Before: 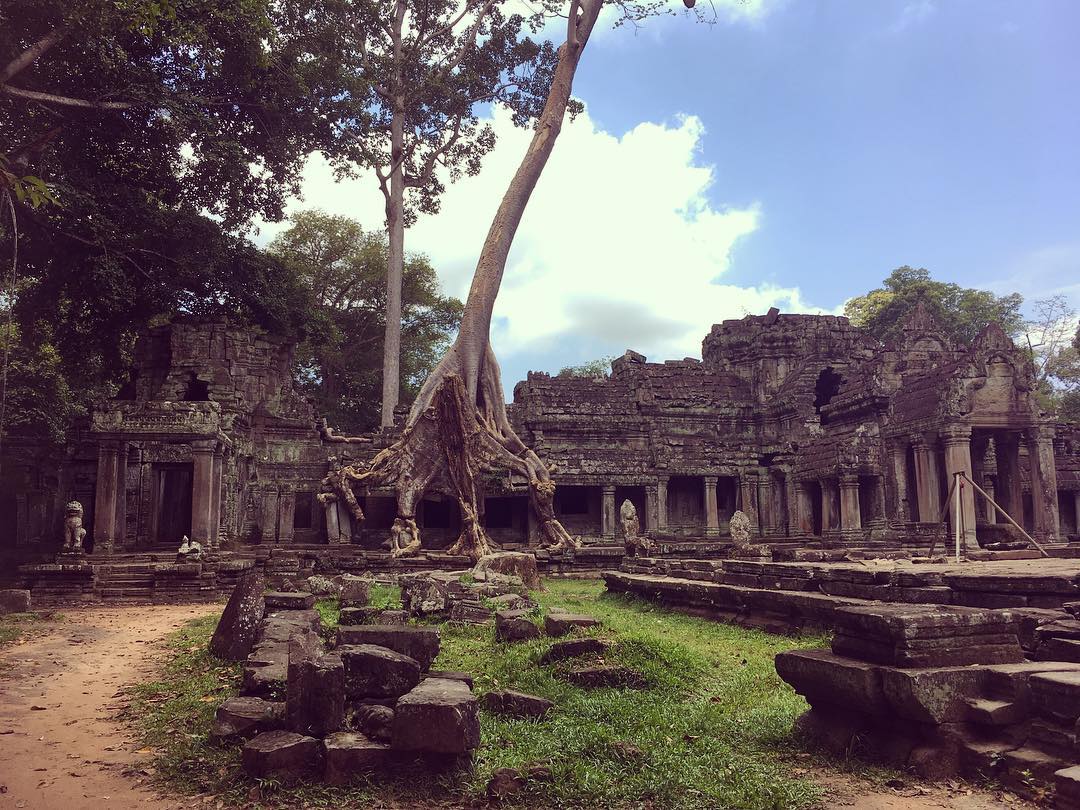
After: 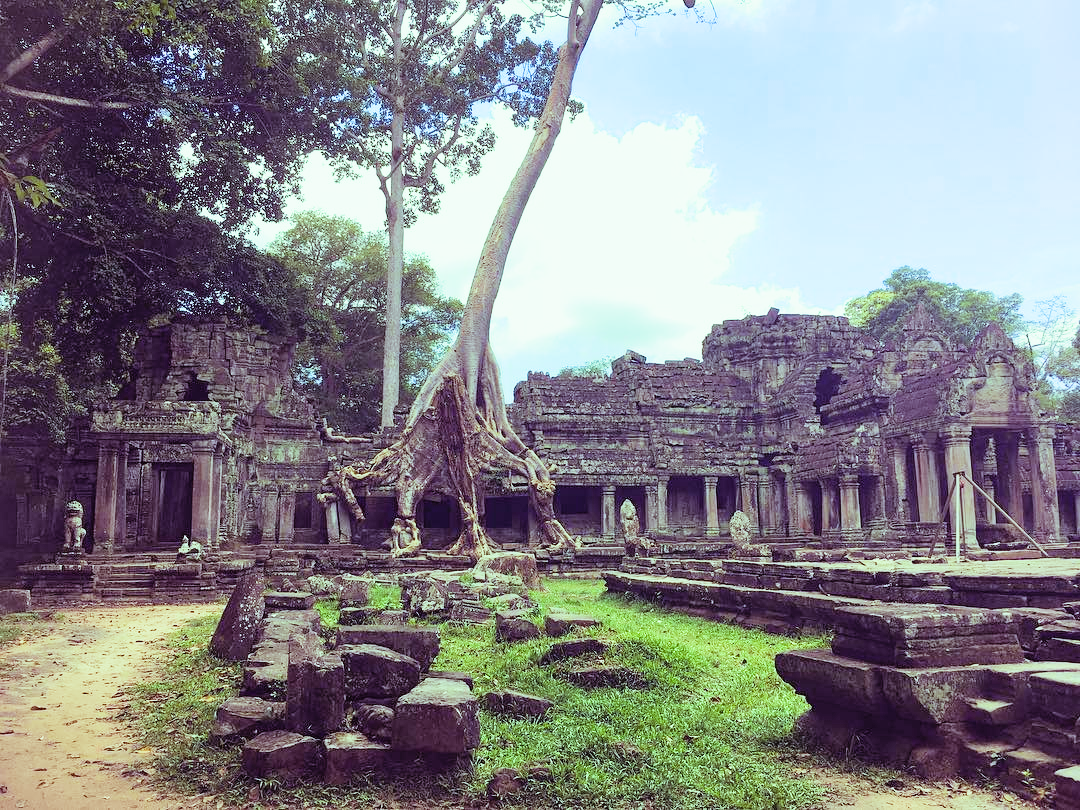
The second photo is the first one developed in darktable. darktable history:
exposure: exposure 1 EV, compensate highlight preservation false
filmic rgb: black relative exposure -7.92 EV, white relative exposure 4.13 EV, threshold 3 EV, hardness 4.02, latitude 51.22%, contrast 1.013, shadows ↔ highlights balance 5.35%, color science v5 (2021), contrast in shadows safe, contrast in highlights safe, enable highlight reconstruction true
color balance: mode lift, gamma, gain (sRGB), lift [0.997, 0.979, 1.021, 1.011], gamma [1, 1.084, 0.916, 0.998], gain [1, 0.87, 1.13, 1.101], contrast 4.55%, contrast fulcrum 38.24%, output saturation 104.09%
contrast brightness saturation: contrast 0.07, brightness 0.08, saturation 0.18
